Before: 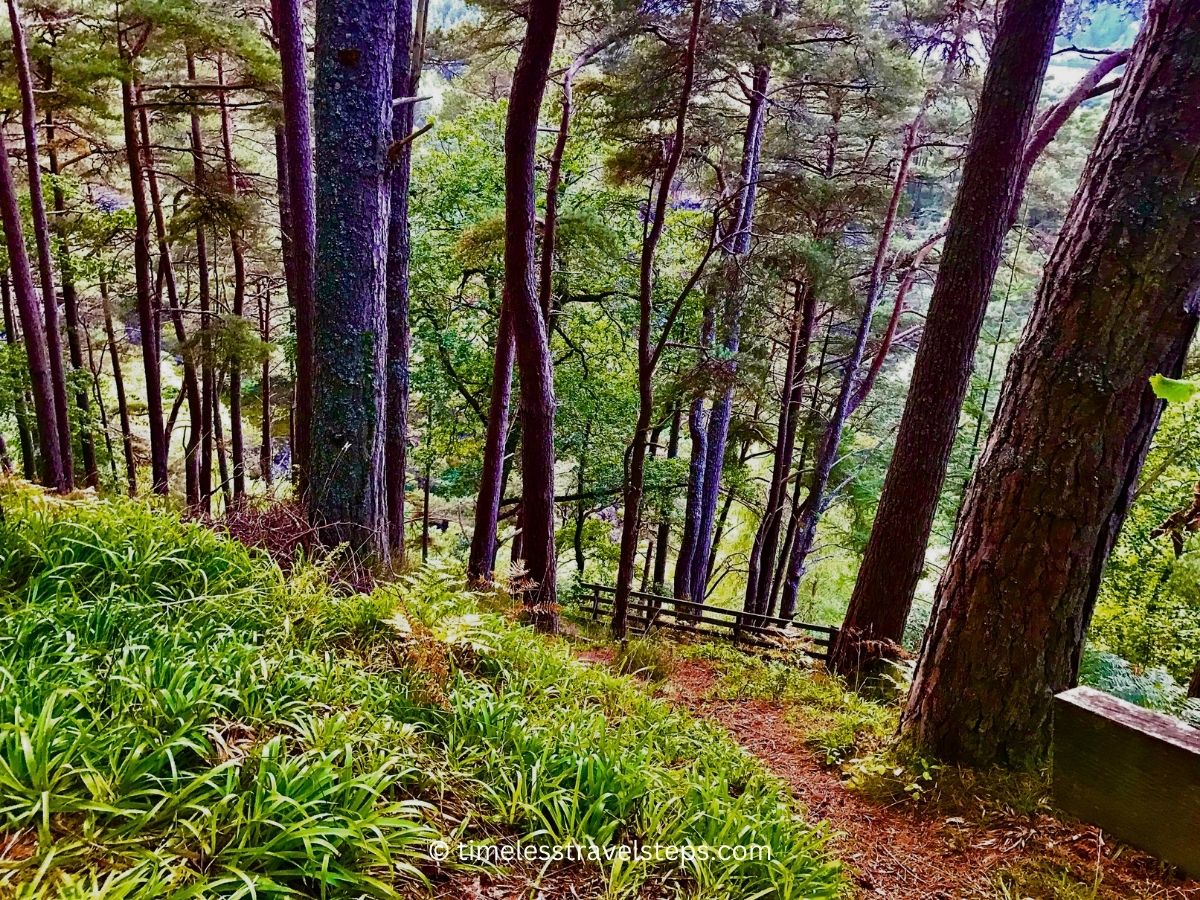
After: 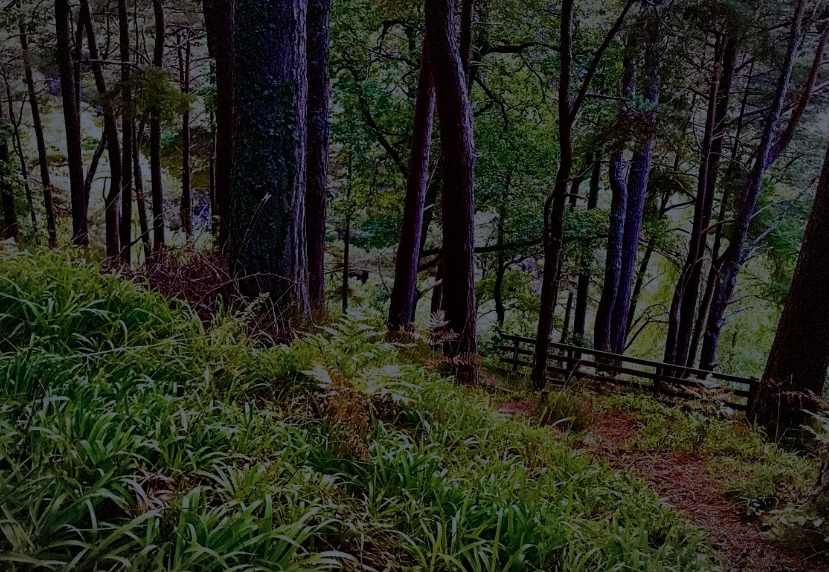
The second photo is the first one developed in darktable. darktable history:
vignetting: fall-off radius 69.79%, brightness -0.286, automatic ratio true, dithering 8-bit output
color calibration: illuminant custom, x 0.373, y 0.388, temperature 4268.97 K
crop: left 6.717%, top 27.685%, right 24.182%, bottom 8.668%
exposure: exposure -2.437 EV, compensate highlight preservation false
